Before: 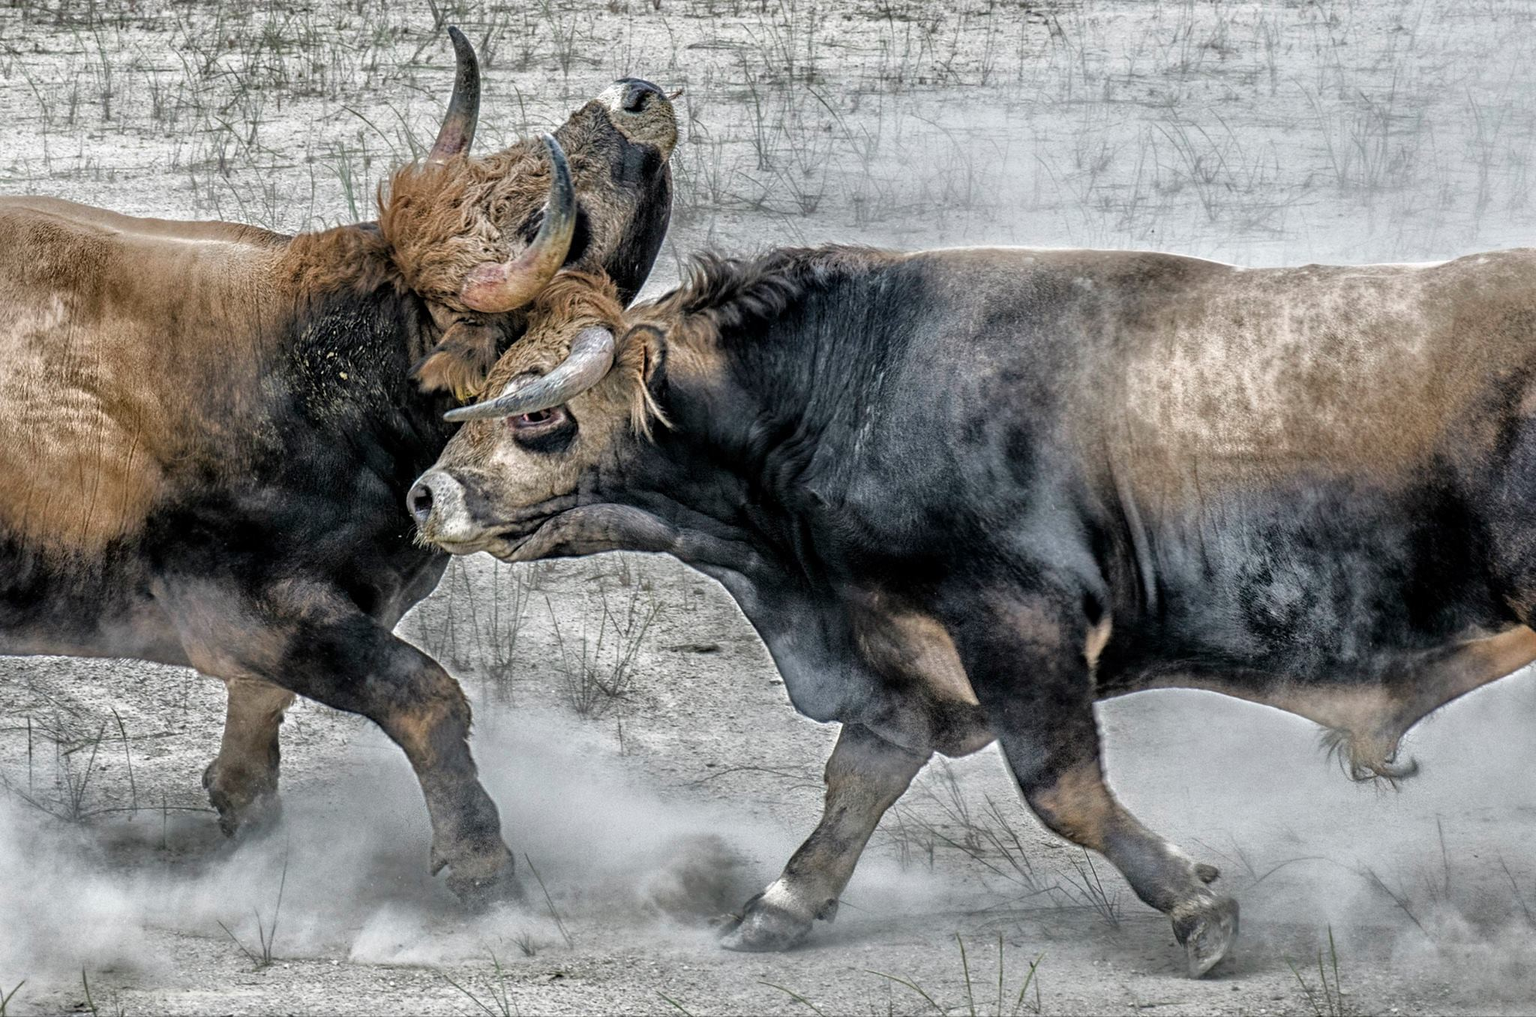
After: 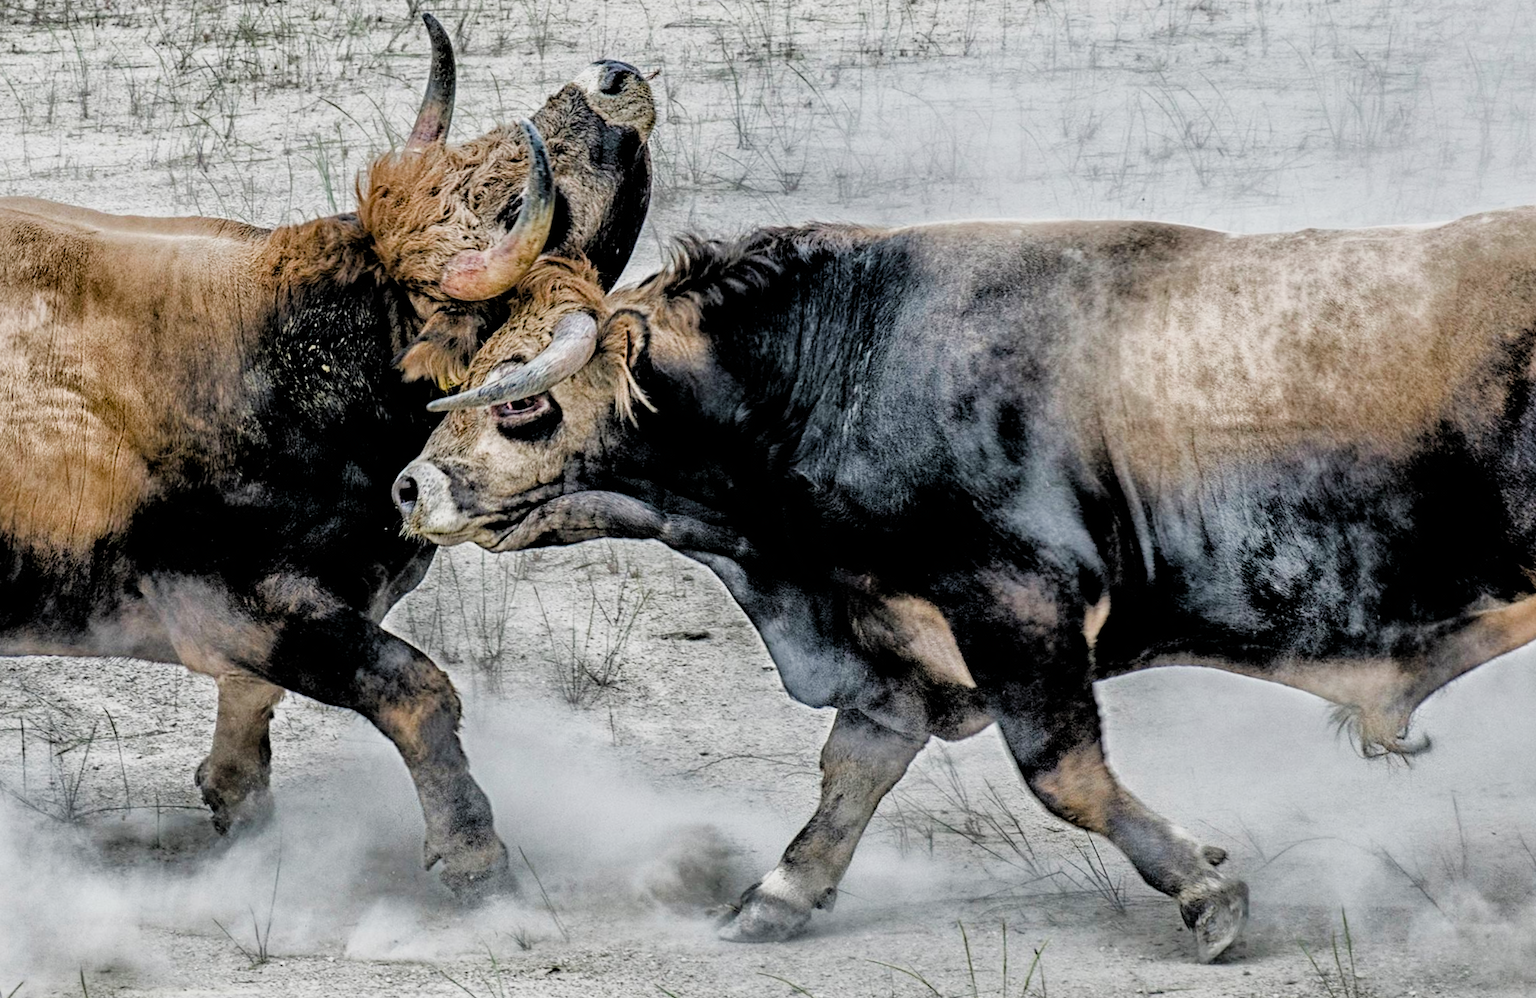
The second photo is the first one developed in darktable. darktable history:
color balance rgb: perceptual saturation grading › global saturation 20%, perceptual saturation grading › highlights -25%, perceptual saturation grading › shadows 25%
filmic rgb: black relative exposure -5 EV, hardness 2.88, contrast 1.2
rotate and perspective: rotation -1.32°, lens shift (horizontal) -0.031, crop left 0.015, crop right 0.985, crop top 0.047, crop bottom 0.982
rgb levels: levels [[0.01, 0.419, 0.839], [0, 0.5, 1], [0, 0.5, 1]]
